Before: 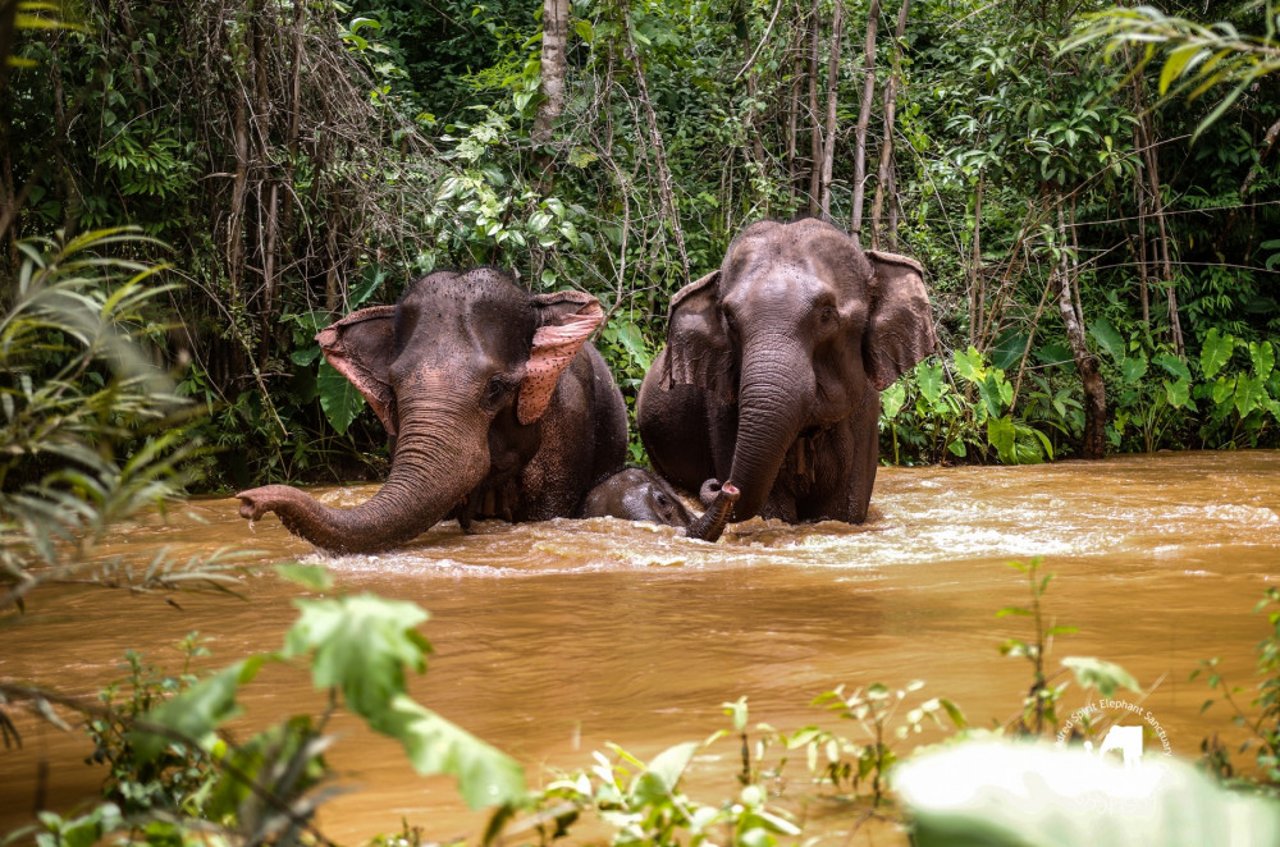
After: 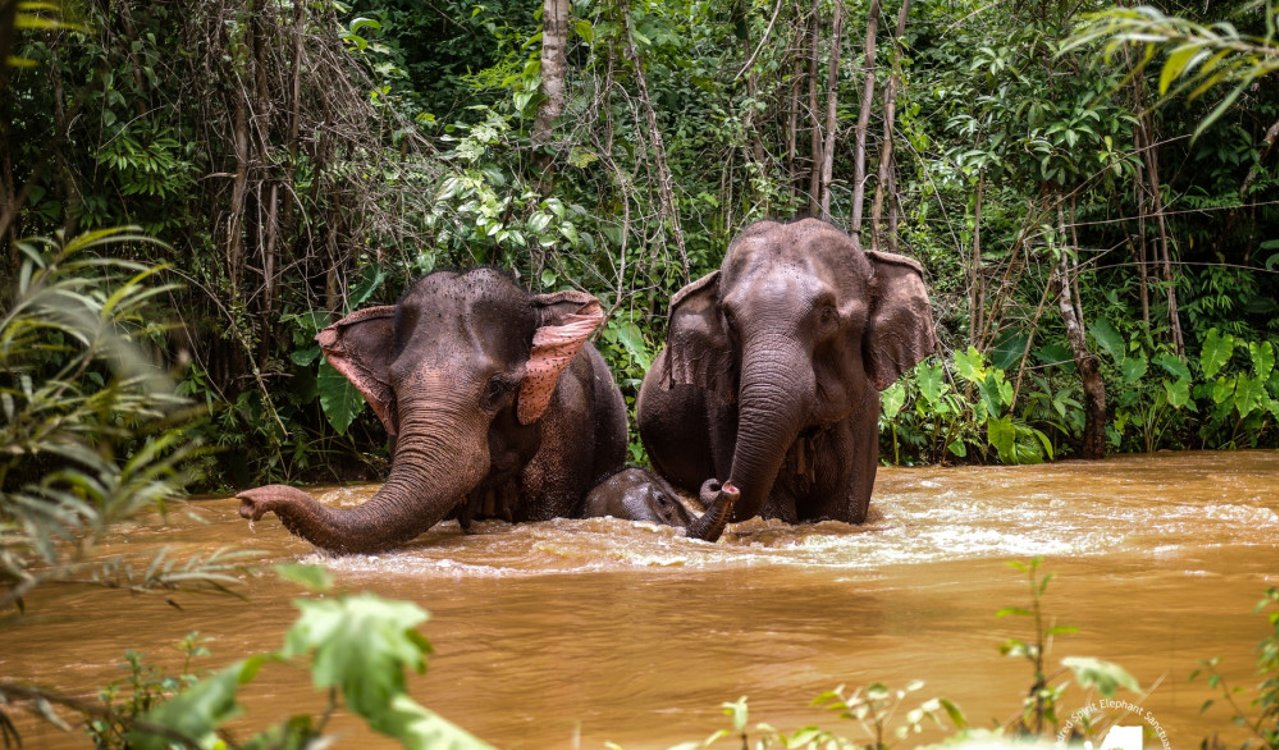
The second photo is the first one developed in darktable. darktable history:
tone equalizer: edges refinement/feathering 500, mask exposure compensation -1.57 EV, preserve details no
crop and rotate: top 0%, bottom 11.441%
